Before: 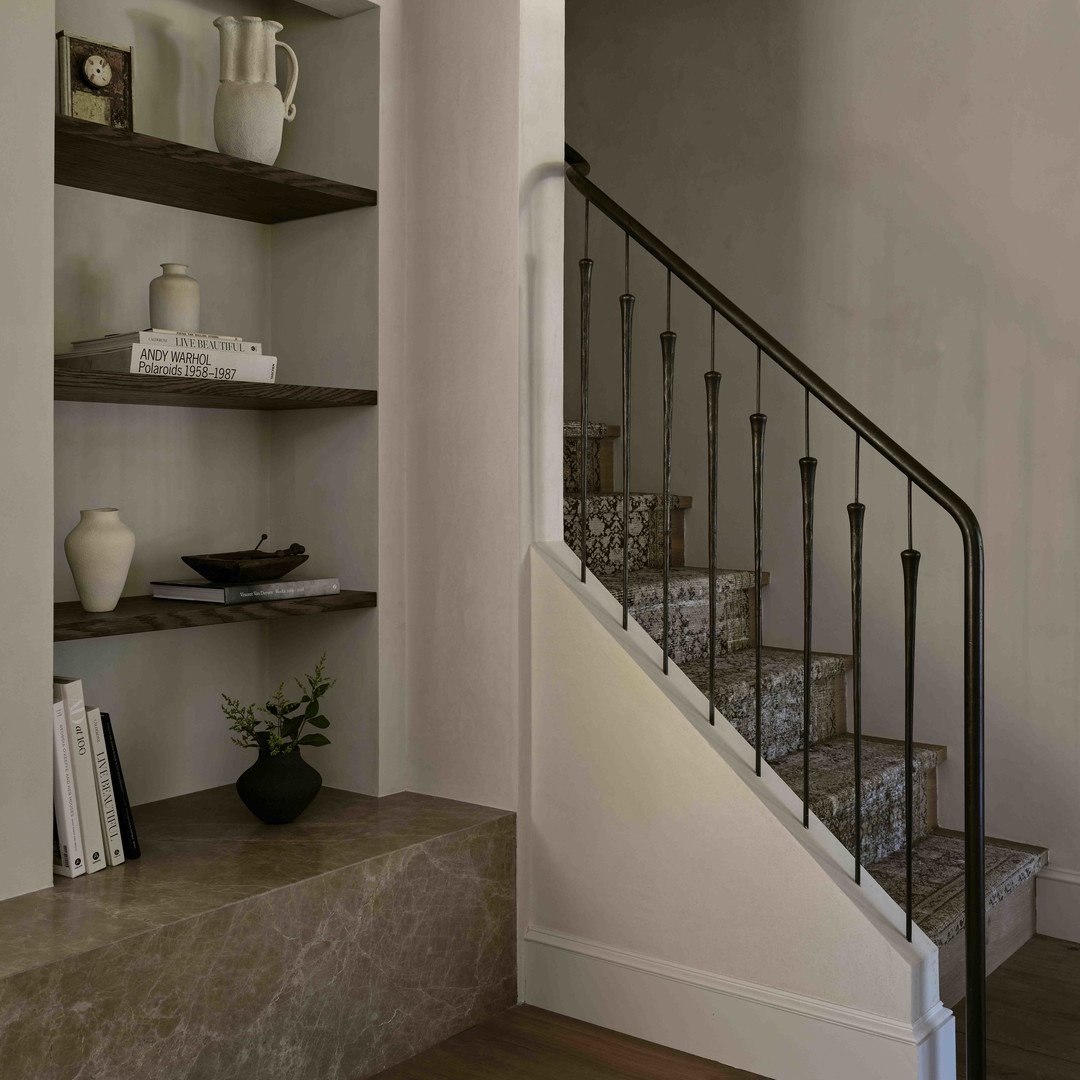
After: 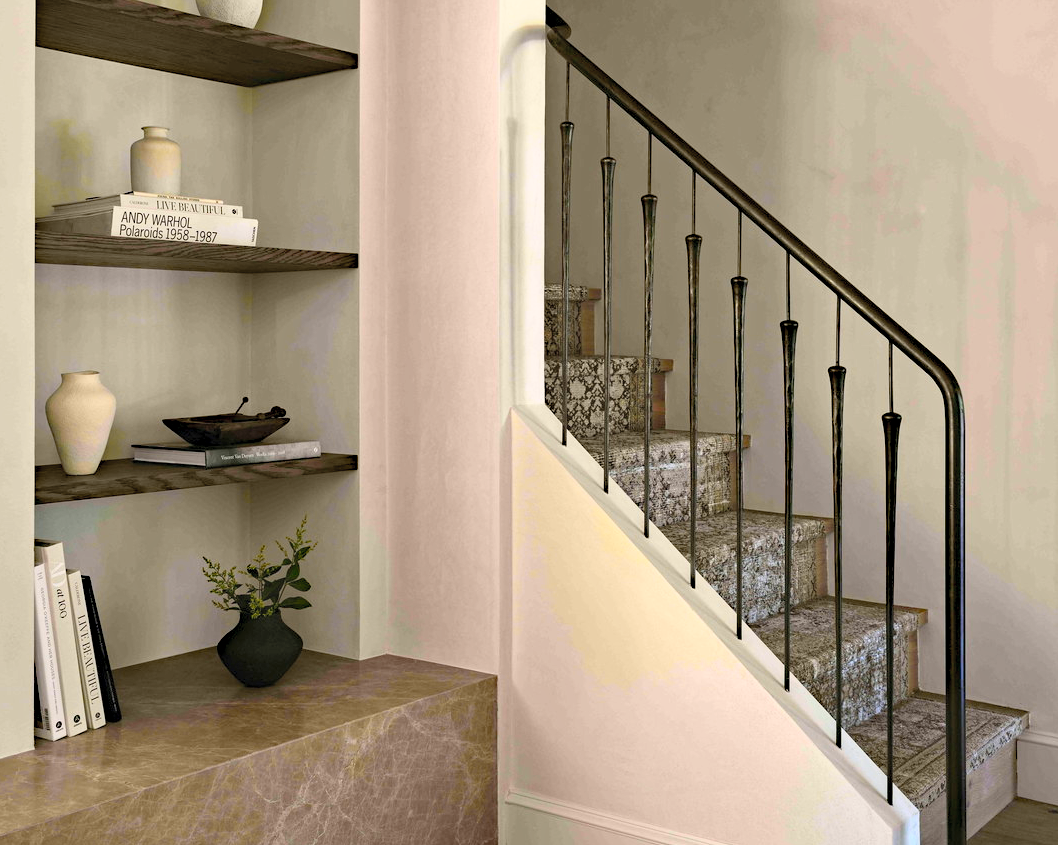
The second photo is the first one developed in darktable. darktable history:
crop and rotate: left 1.812%, top 12.733%, right 0.153%, bottom 8.966%
color zones: curves: ch1 [(0.24, 0.629) (0.75, 0.5)]; ch2 [(0.255, 0.454) (0.745, 0.491)]
contrast brightness saturation: brightness 0.155
haze removal: compatibility mode true, adaptive false
base curve: curves: ch0 [(0, 0) (0.495, 0.917) (1, 1)]
